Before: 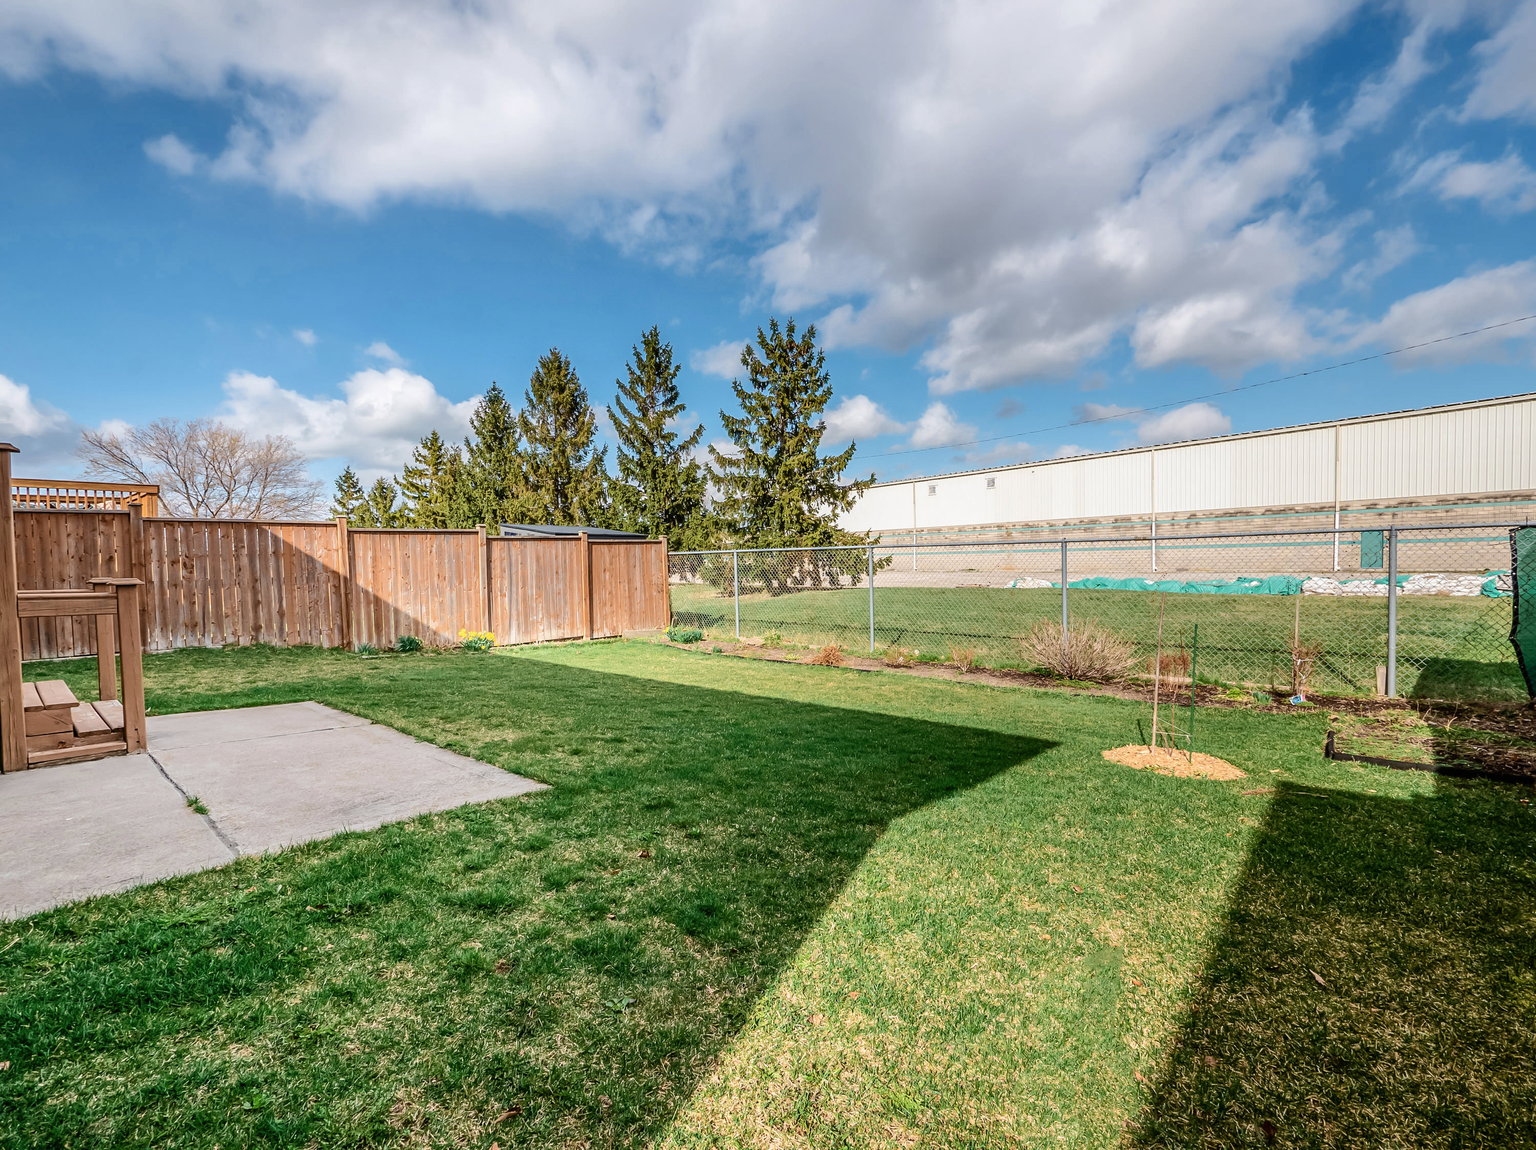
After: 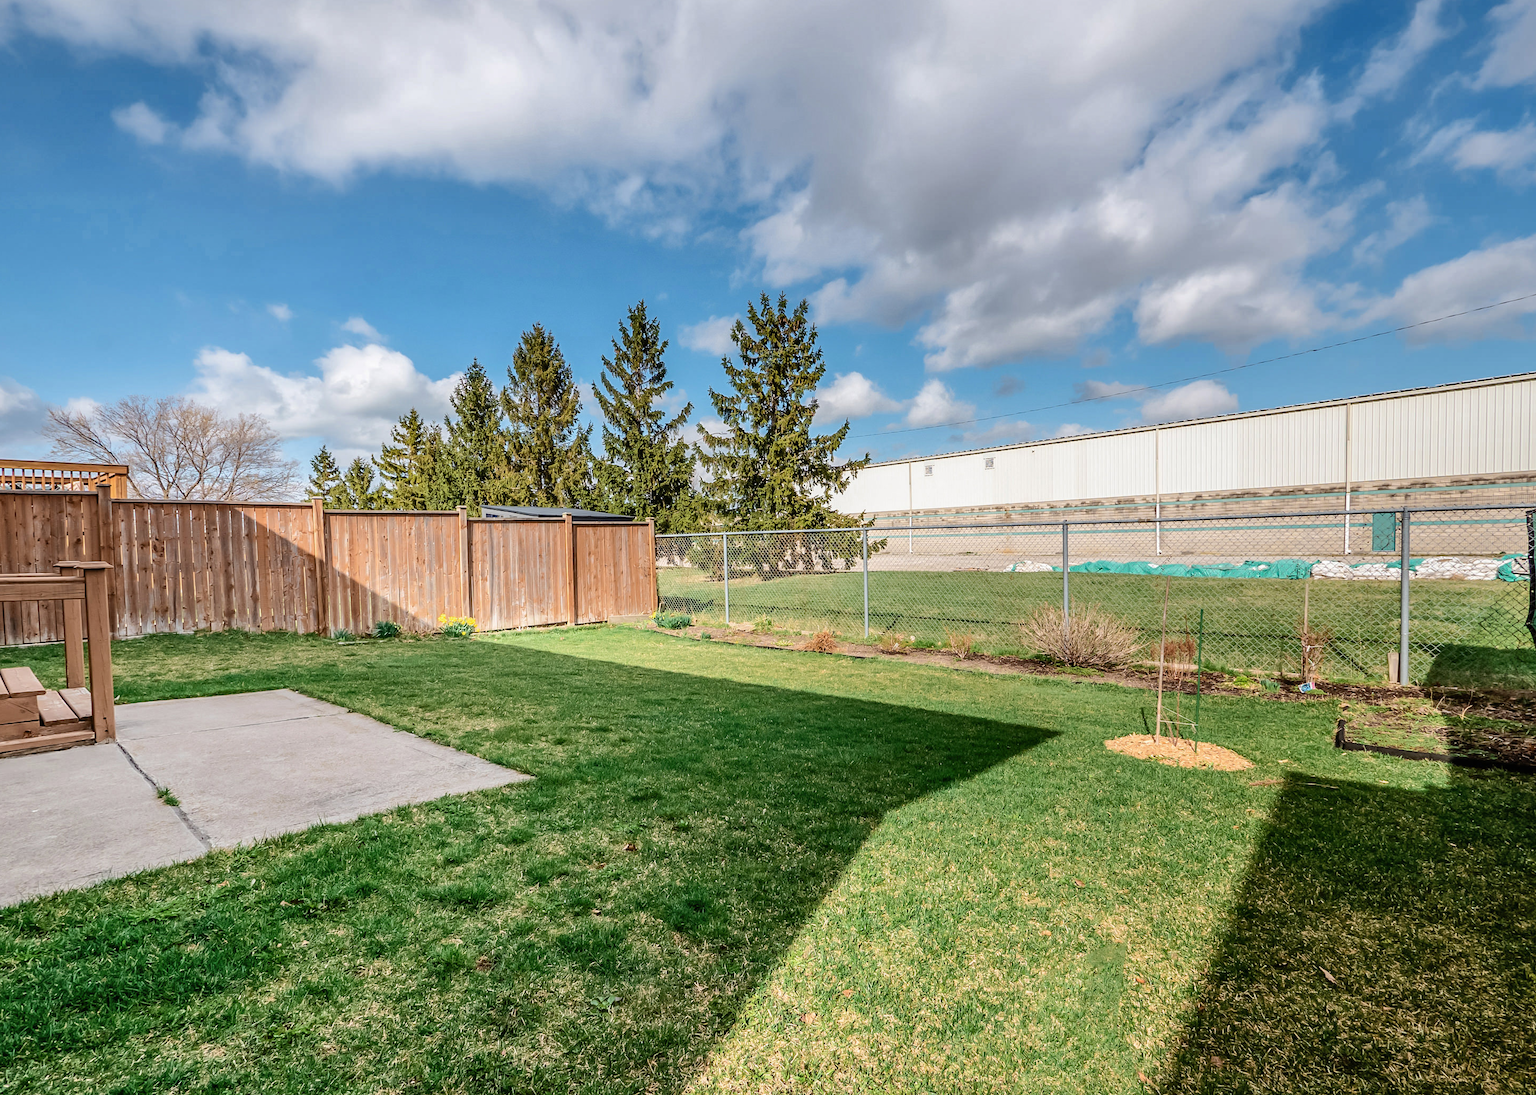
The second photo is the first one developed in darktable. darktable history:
shadows and highlights: shadows 29.64, highlights -30.43, low approximation 0.01, soften with gaussian
crop: left 2.327%, top 3.127%, right 1.07%, bottom 4.856%
